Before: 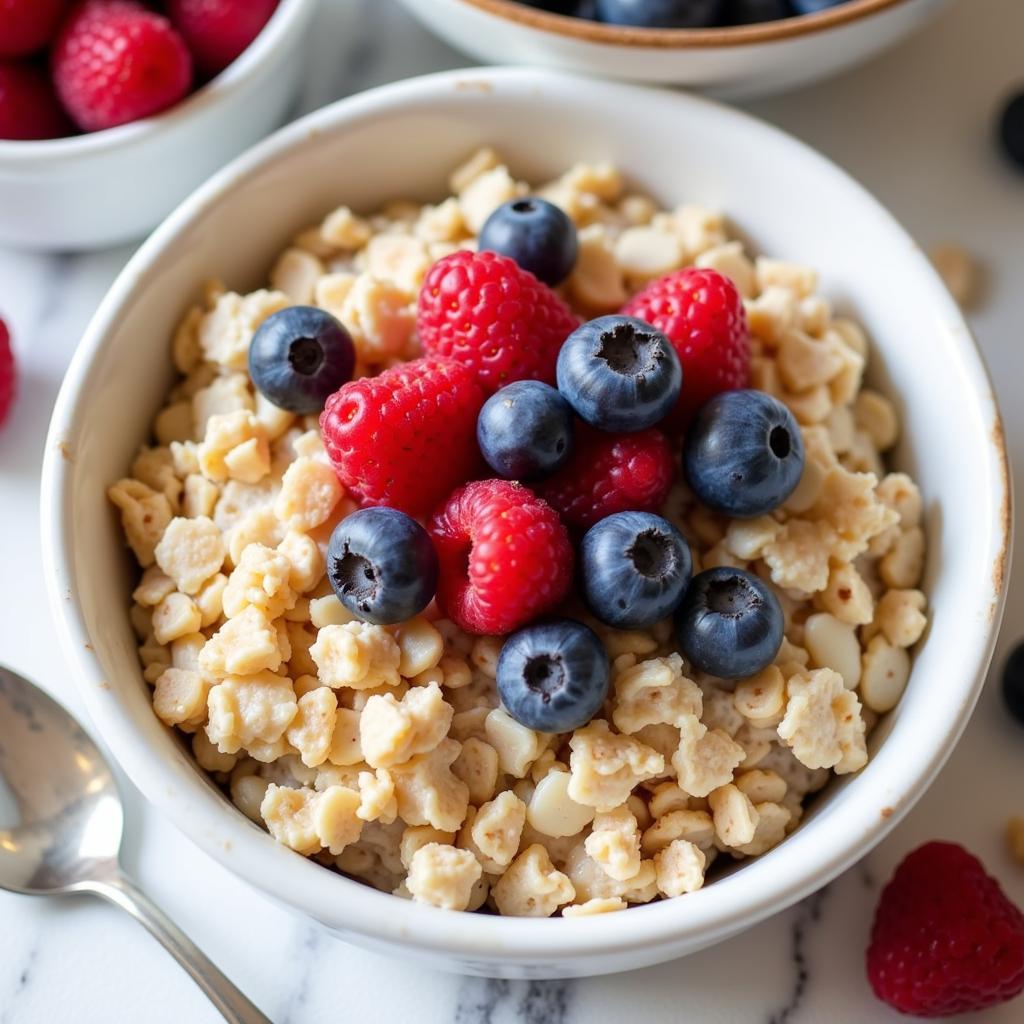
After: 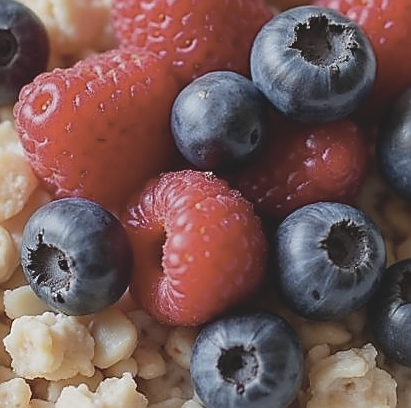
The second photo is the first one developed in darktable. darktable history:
contrast brightness saturation: contrast -0.245, saturation -0.449
sharpen: radius 1.403, amount 1.251, threshold 0.832
crop: left 29.979%, top 30.268%, right 29.833%, bottom 29.883%
